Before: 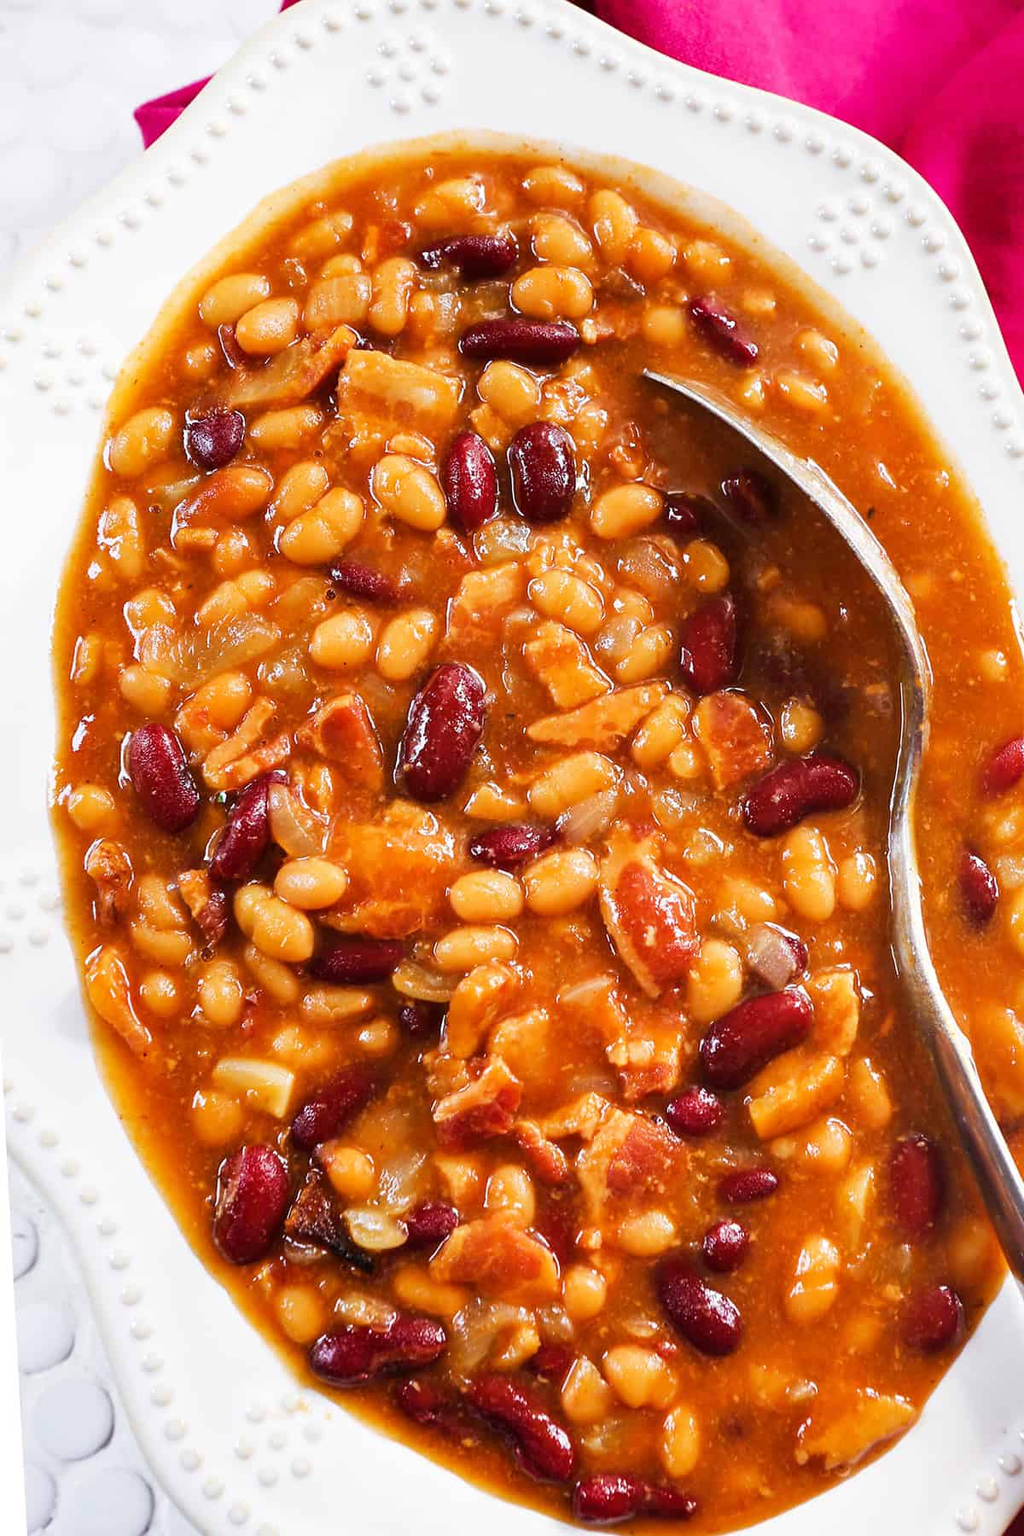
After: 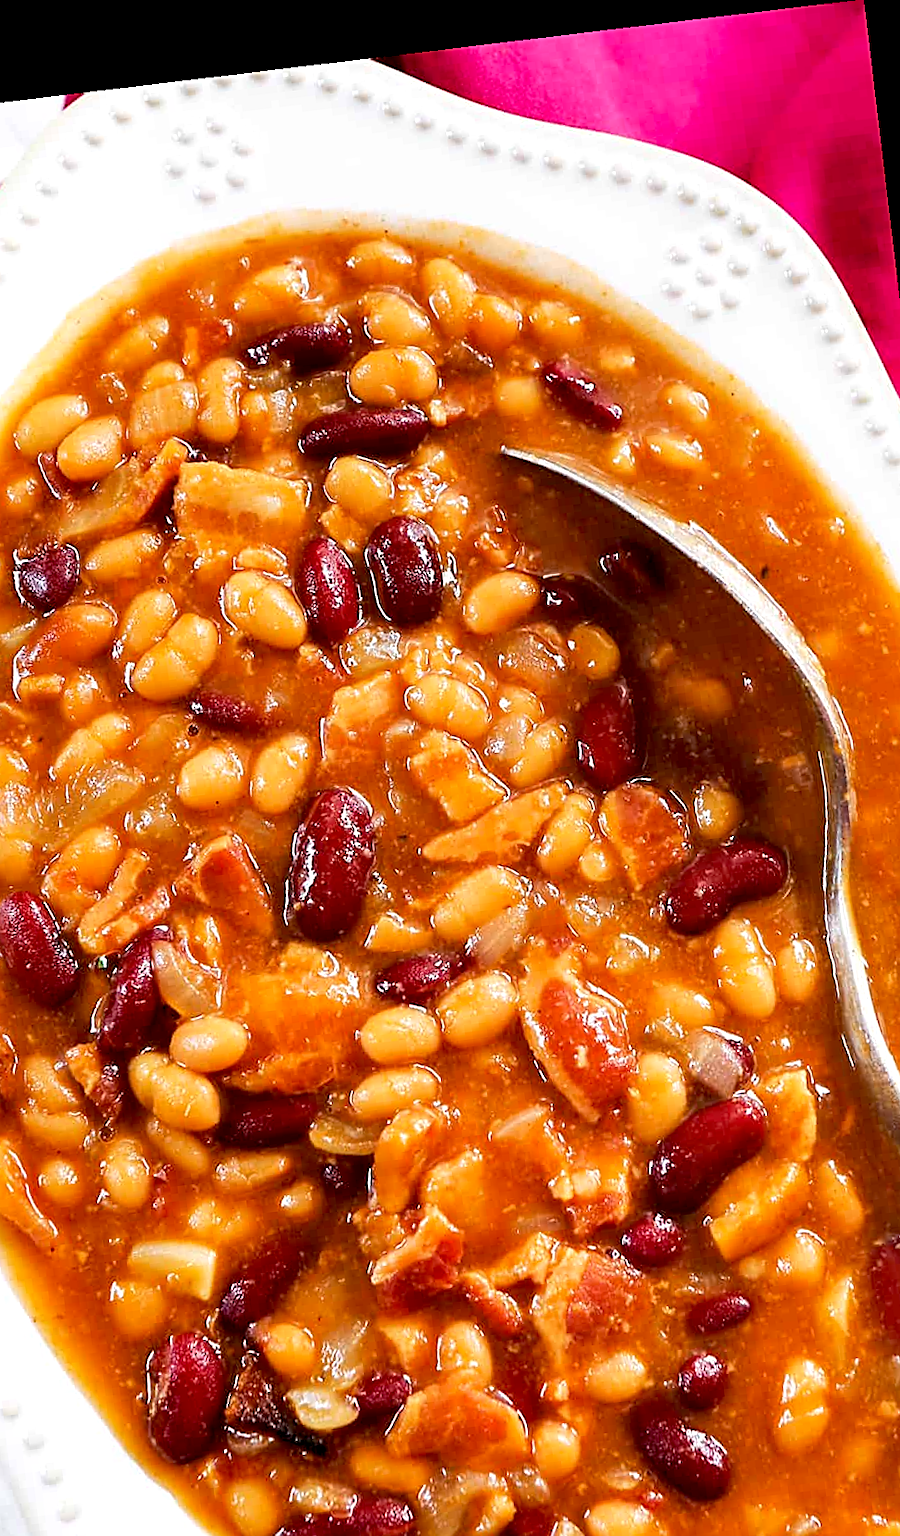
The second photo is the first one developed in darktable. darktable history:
exposure: black level correction 0.007, exposure 0.159 EV, compensate highlight preservation false
crop: left 18.479%, right 12.2%, bottom 13.971%
rotate and perspective: rotation -6.83°, automatic cropping off
sharpen: on, module defaults
